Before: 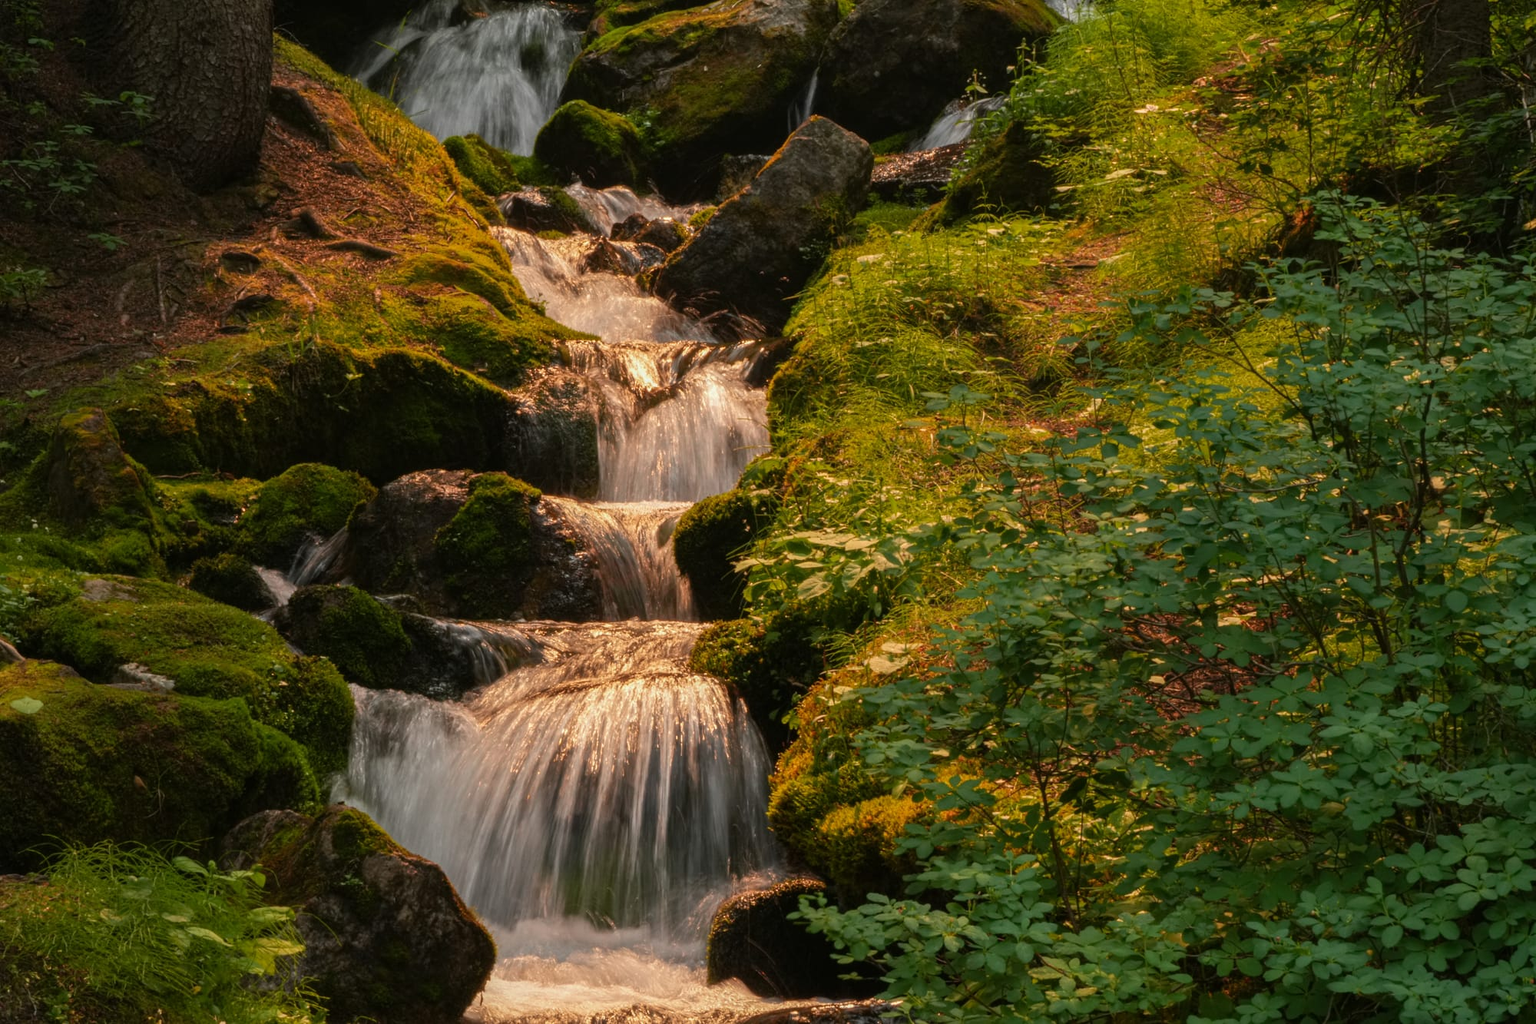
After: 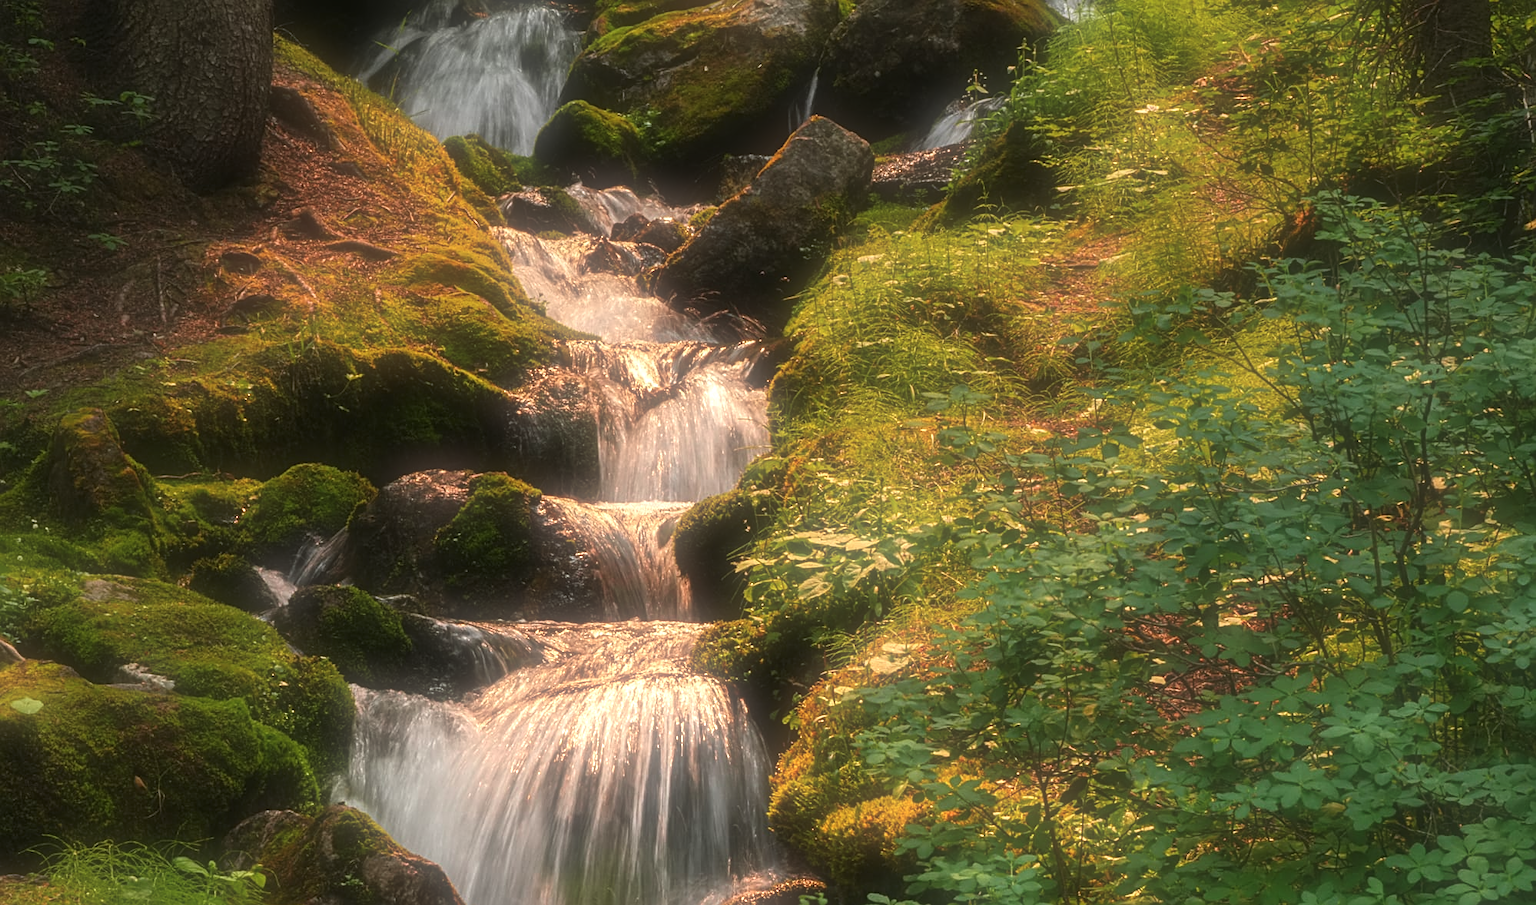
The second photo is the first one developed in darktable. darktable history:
soften: size 60.24%, saturation 65.46%, brightness 0.506 EV, mix 25.7%
exposure: black level correction 0, exposure 1.1 EV, compensate highlight preservation false
graduated density: rotation 5.63°, offset 76.9
crop and rotate: top 0%, bottom 11.49%
sharpen: on, module defaults
